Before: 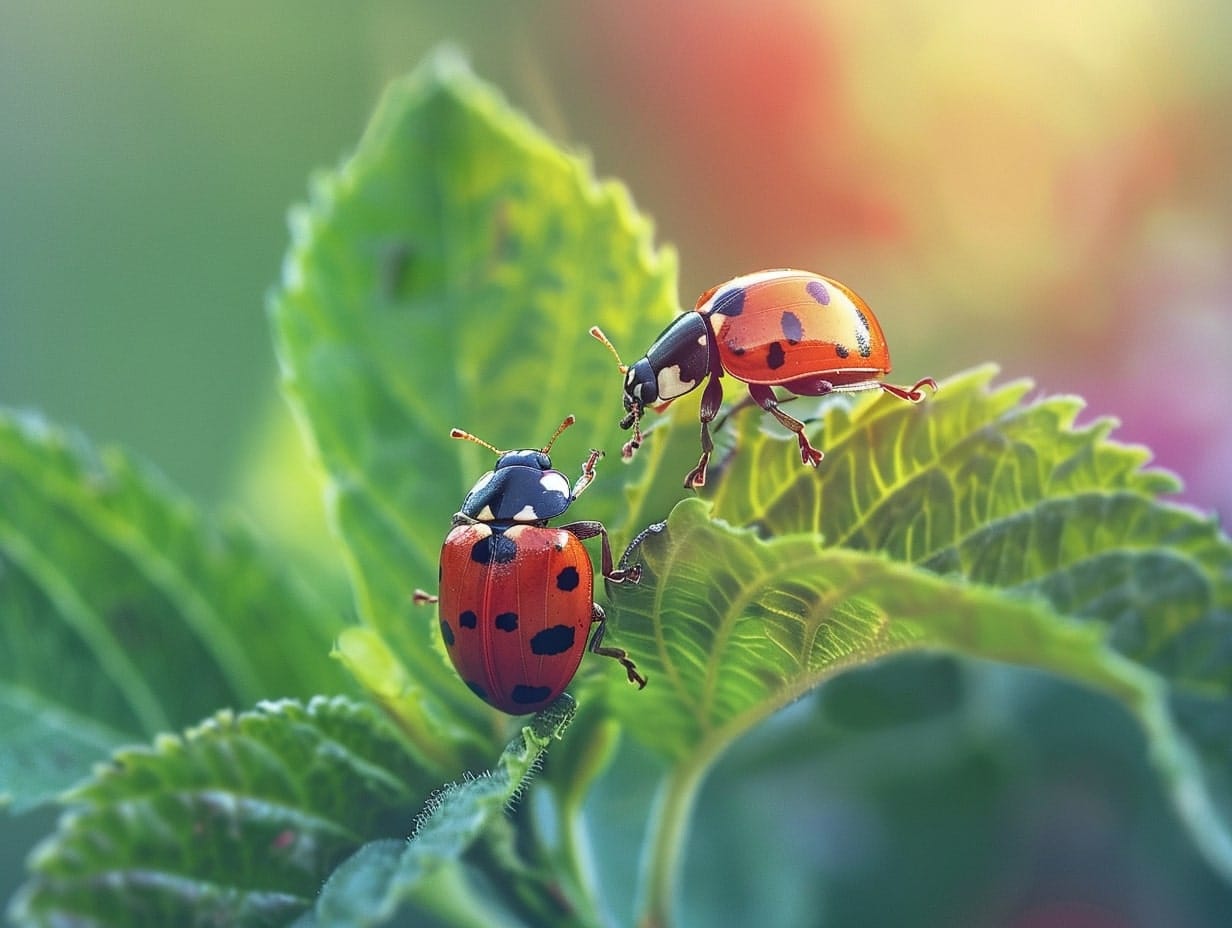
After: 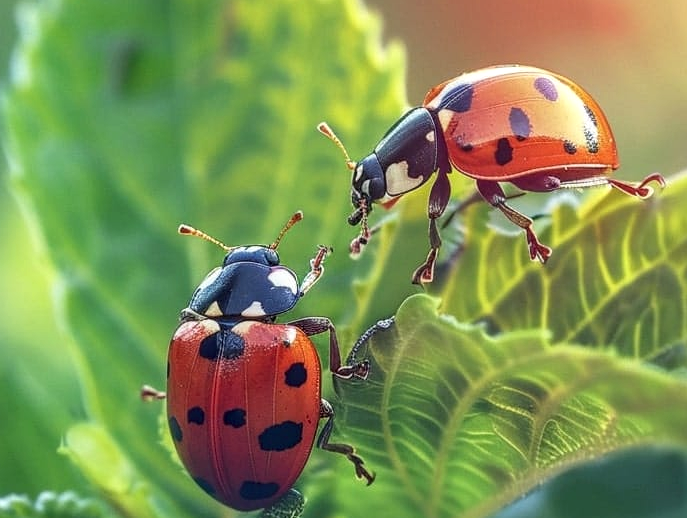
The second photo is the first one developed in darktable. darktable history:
crop and rotate: left 22.13%, top 22.054%, right 22.026%, bottom 22.102%
local contrast: on, module defaults
